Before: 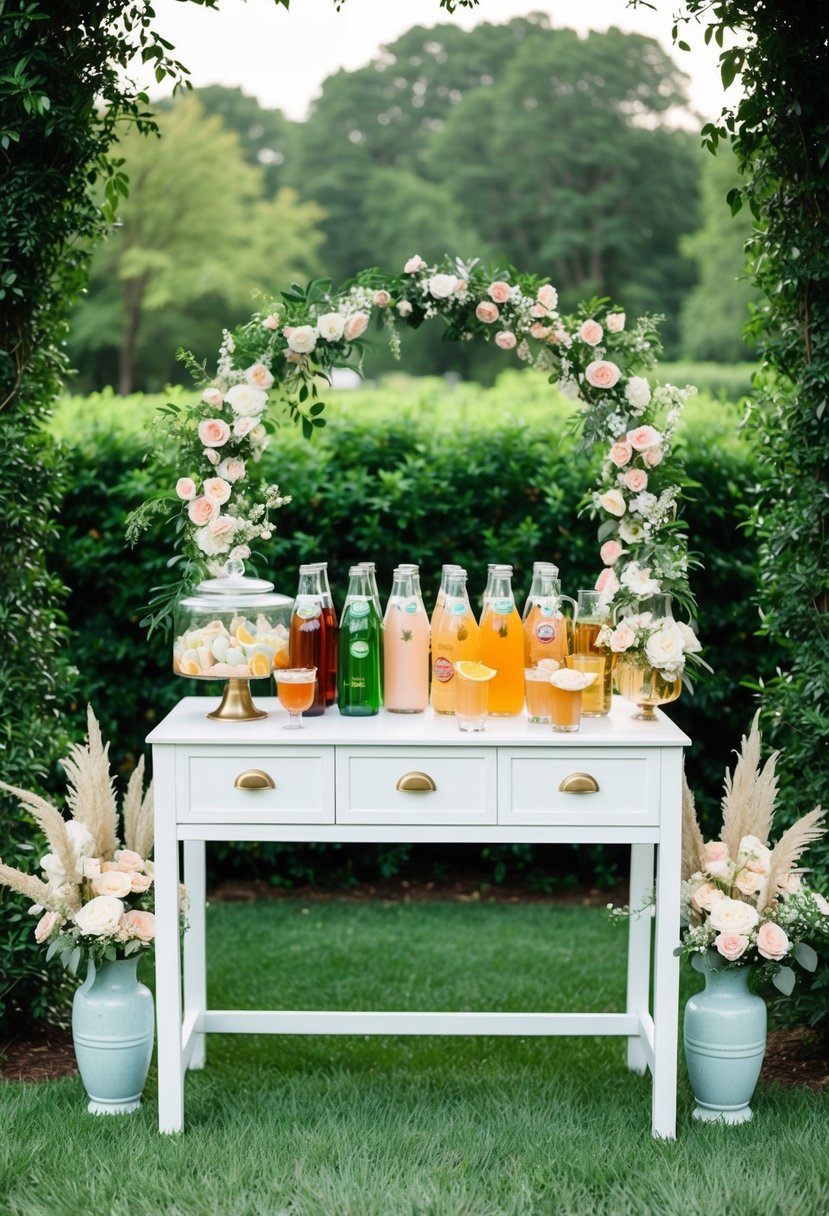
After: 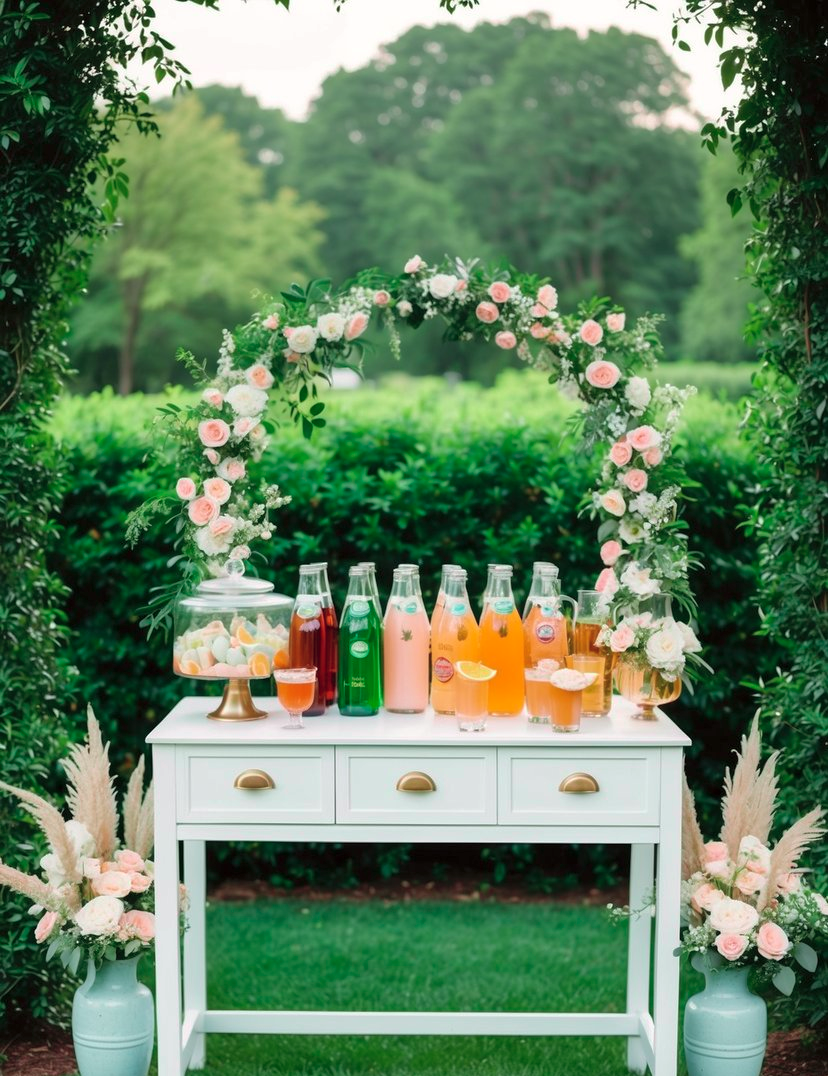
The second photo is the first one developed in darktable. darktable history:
crop and rotate: top 0%, bottom 11.49%
tone curve: curves: ch0 [(0, 0) (0.045, 0.074) (0.883, 0.858) (1, 1)]; ch1 [(0, 0) (0.149, 0.074) (0.379, 0.327) (0.427, 0.401) (0.489, 0.479) (0.505, 0.515) (0.537, 0.573) (0.563, 0.599) (1, 1)]; ch2 [(0, 0) (0.307, 0.298) (0.388, 0.375) (0.443, 0.456) (0.485, 0.492) (1, 1)], color space Lab, independent channels, preserve colors none
